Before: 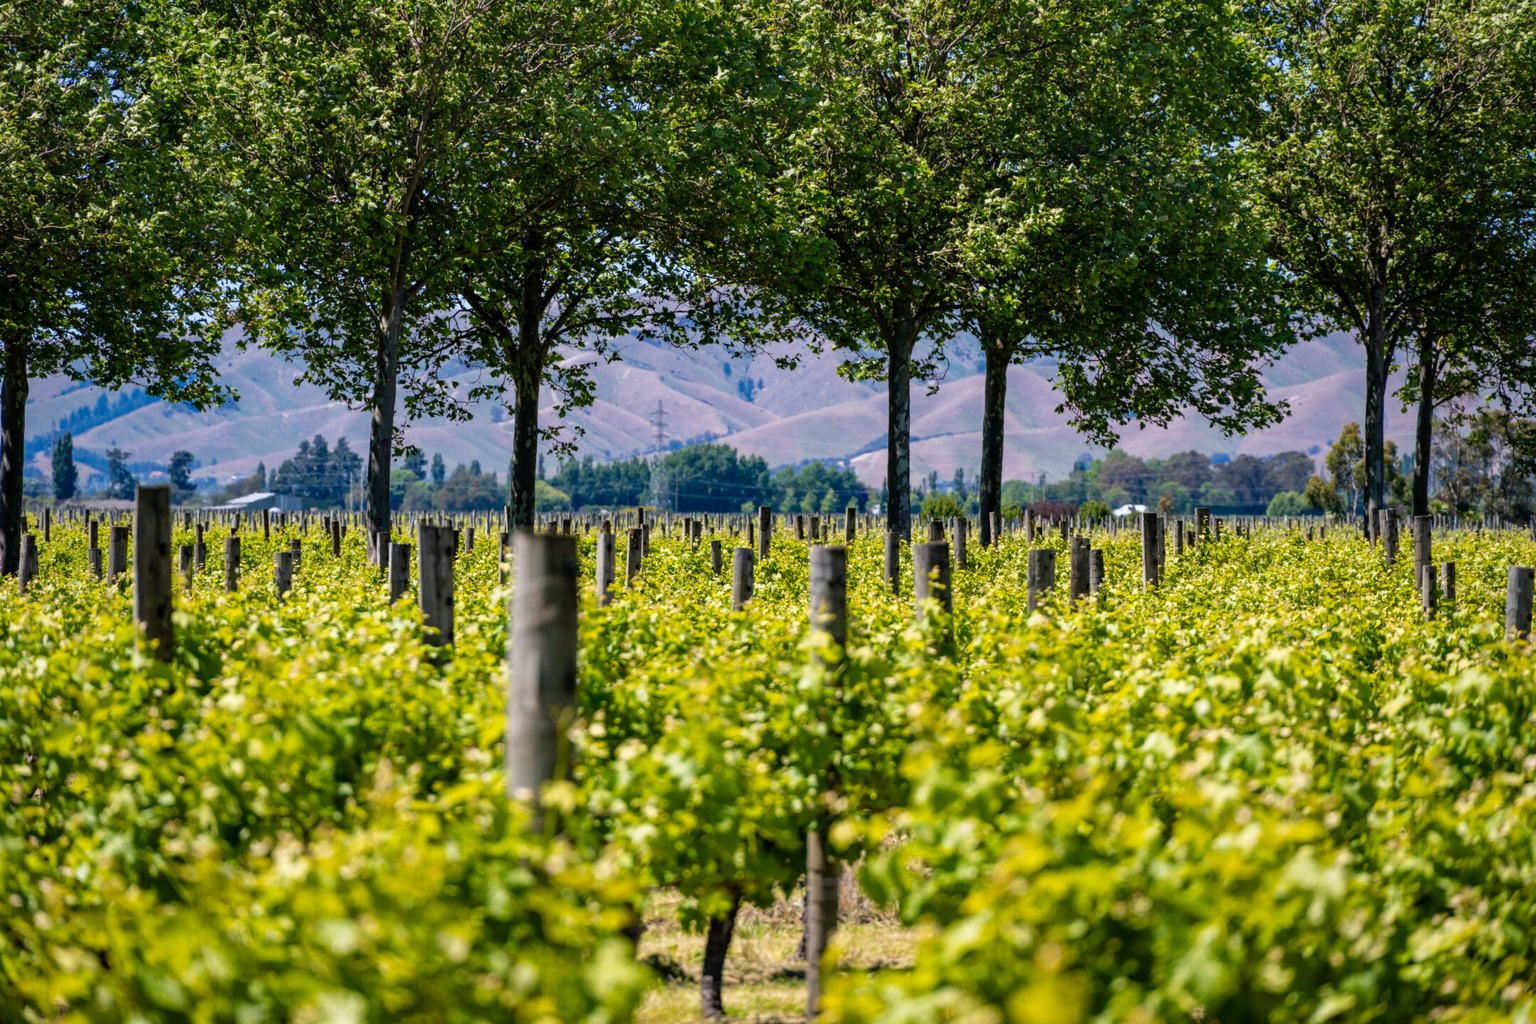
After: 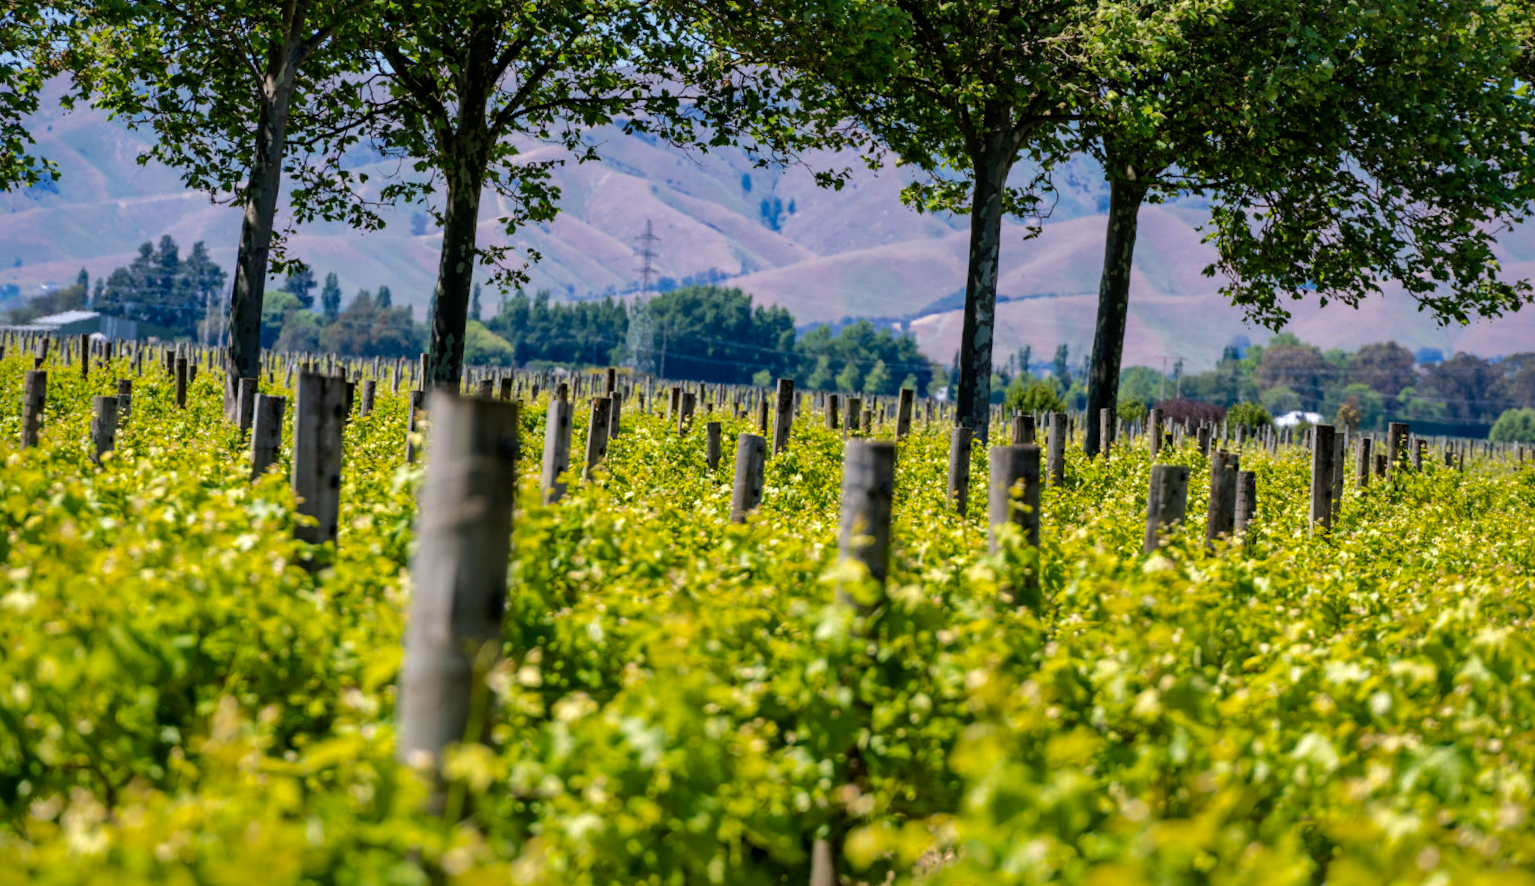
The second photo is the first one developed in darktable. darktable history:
shadows and highlights: shadows 25.72, highlights -70.77
contrast brightness saturation: contrast 0.08, saturation 0.022
local contrast: mode bilateral grid, contrast 20, coarseness 49, detail 119%, midtone range 0.2
crop and rotate: angle -3.94°, left 9.785%, top 20.462%, right 11.973%, bottom 11.8%
exposure: exposure 0.085 EV, compensate exposure bias true, compensate highlight preservation false
